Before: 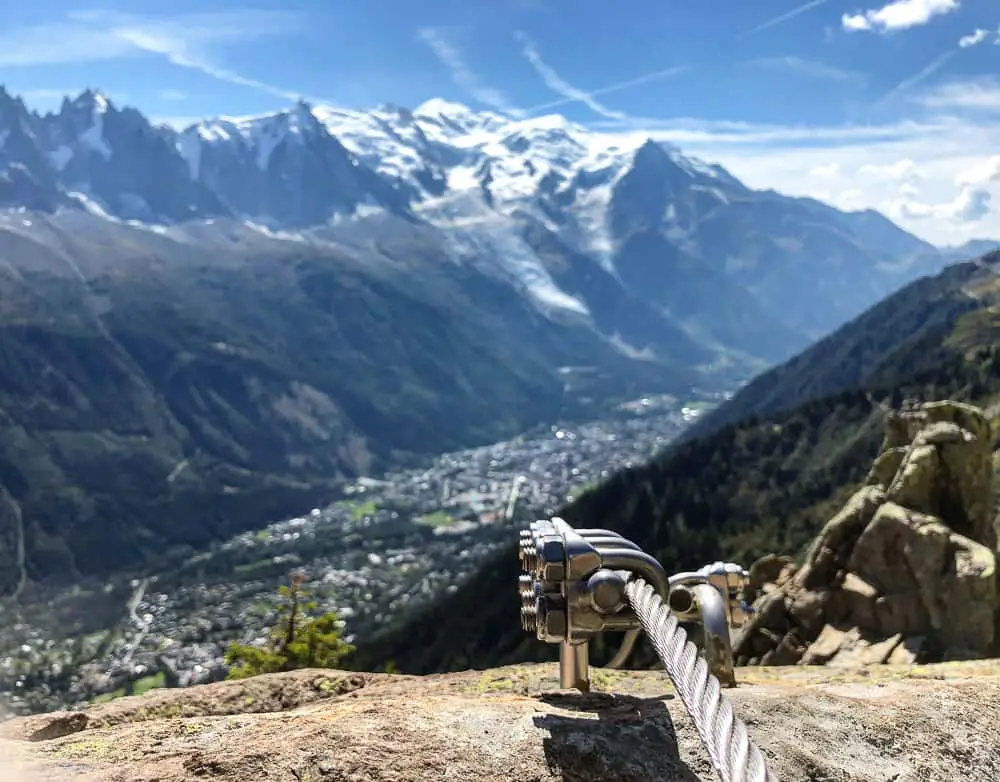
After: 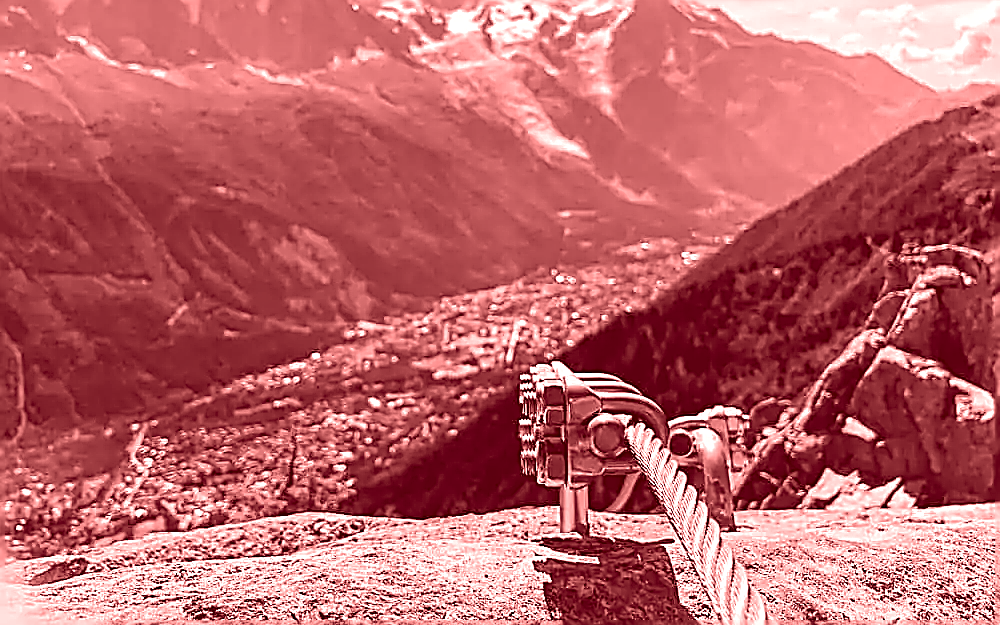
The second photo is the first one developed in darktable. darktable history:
crop and rotate: top 19.998%
white balance: emerald 1
haze removal: compatibility mode true, adaptive false
shadows and highlights: shadows -20, white point adjustment -2, highlights -35
sharpen: amount 2
tone equalizer: on, module defaults
color correction: highlights a* -5.94, highlights b* 11.19
colorize: saturation 60%, source mix 100%
